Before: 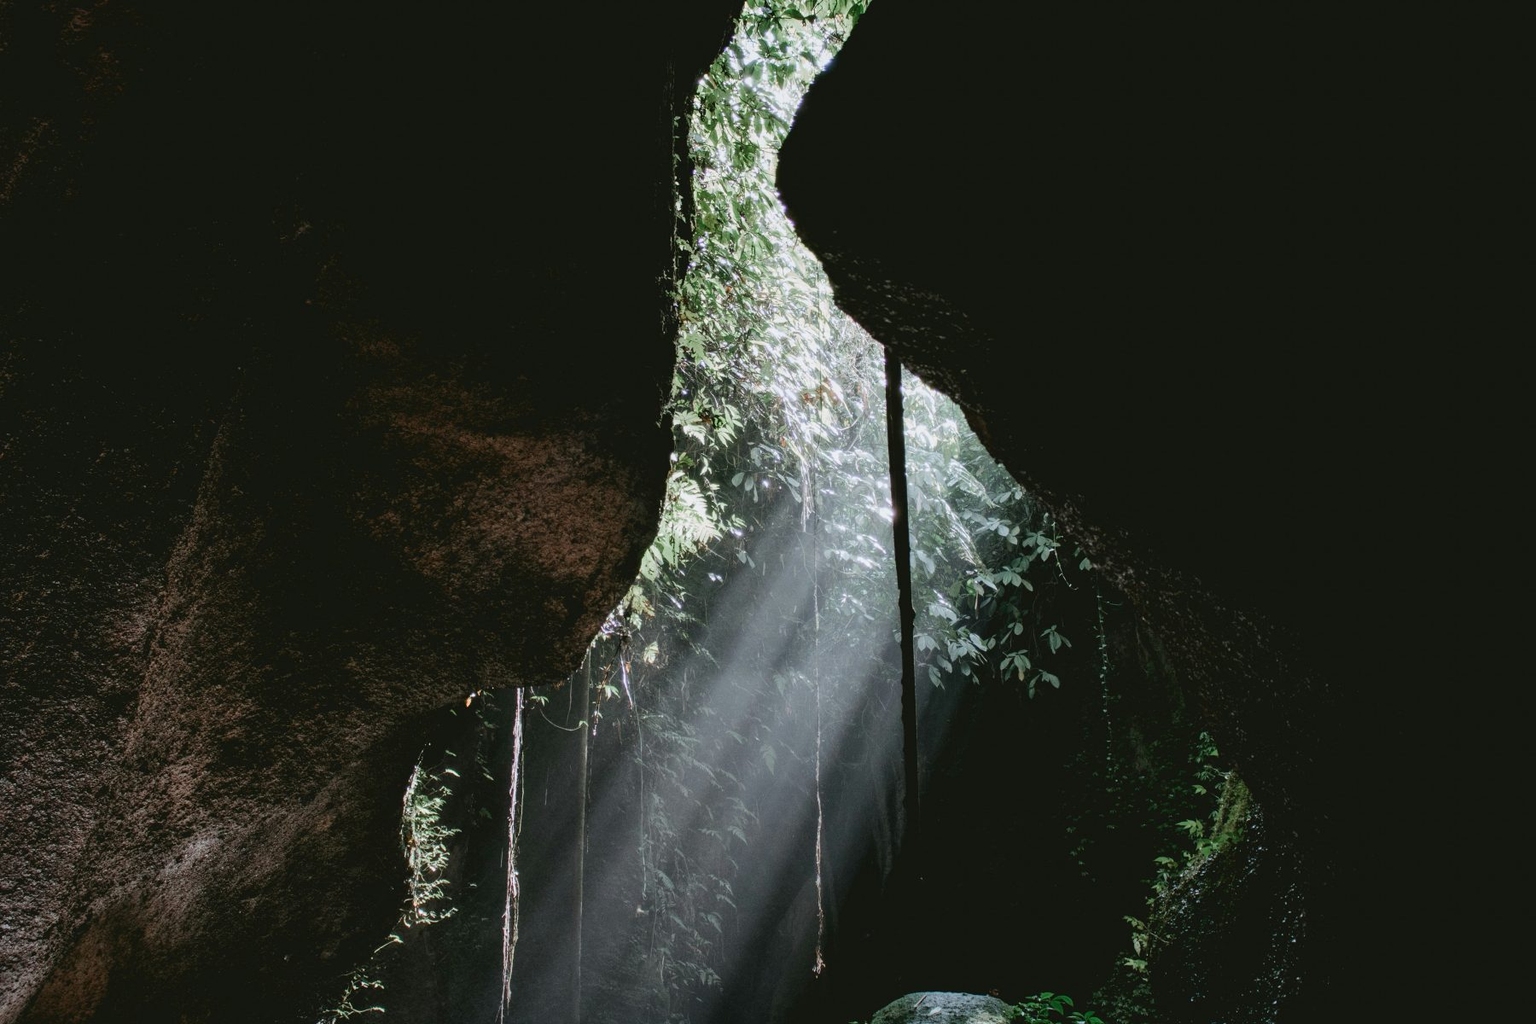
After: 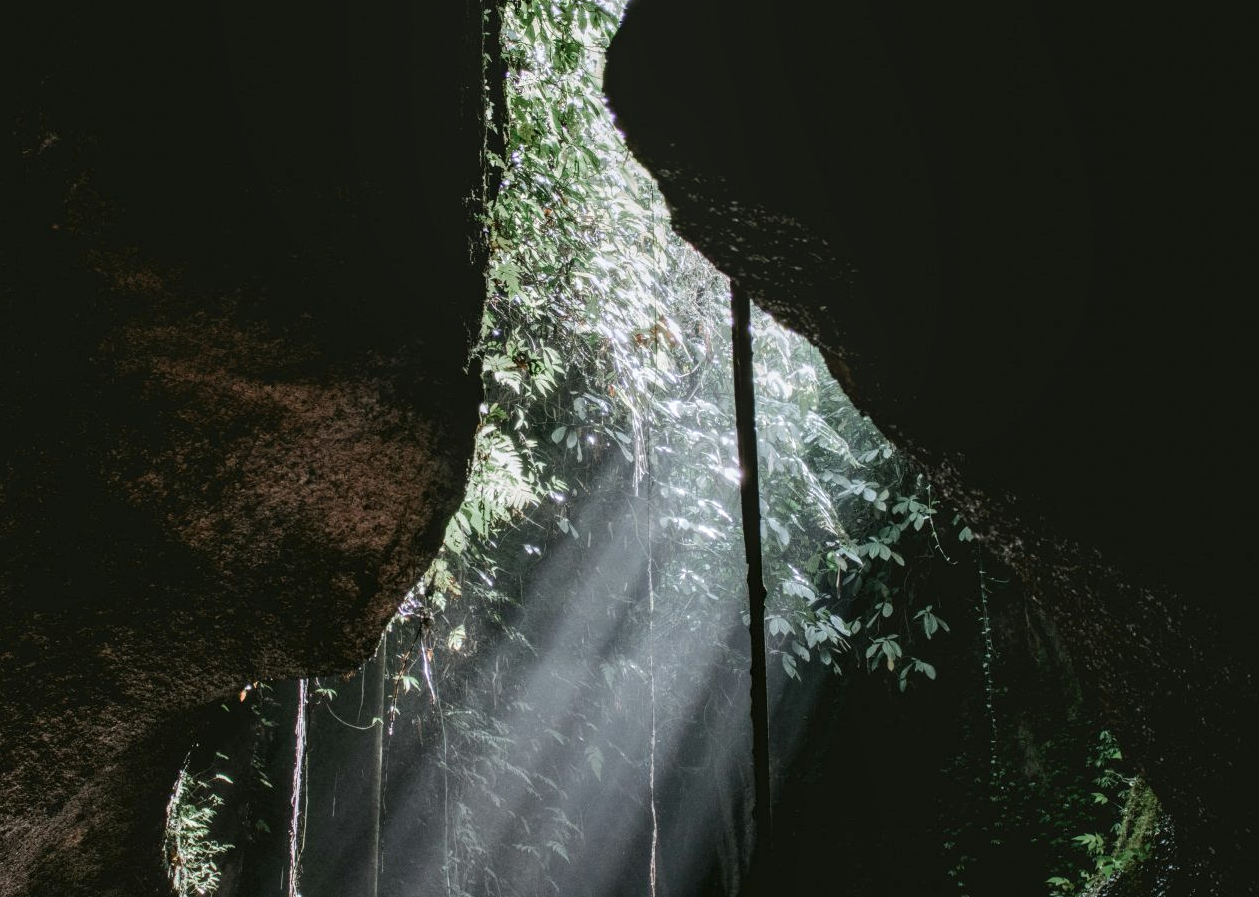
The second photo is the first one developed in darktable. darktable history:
crop and rotate: left 17.046%, top 10.659%, right 12.989%, bottom 14.553%
local contrast: detail 130%
